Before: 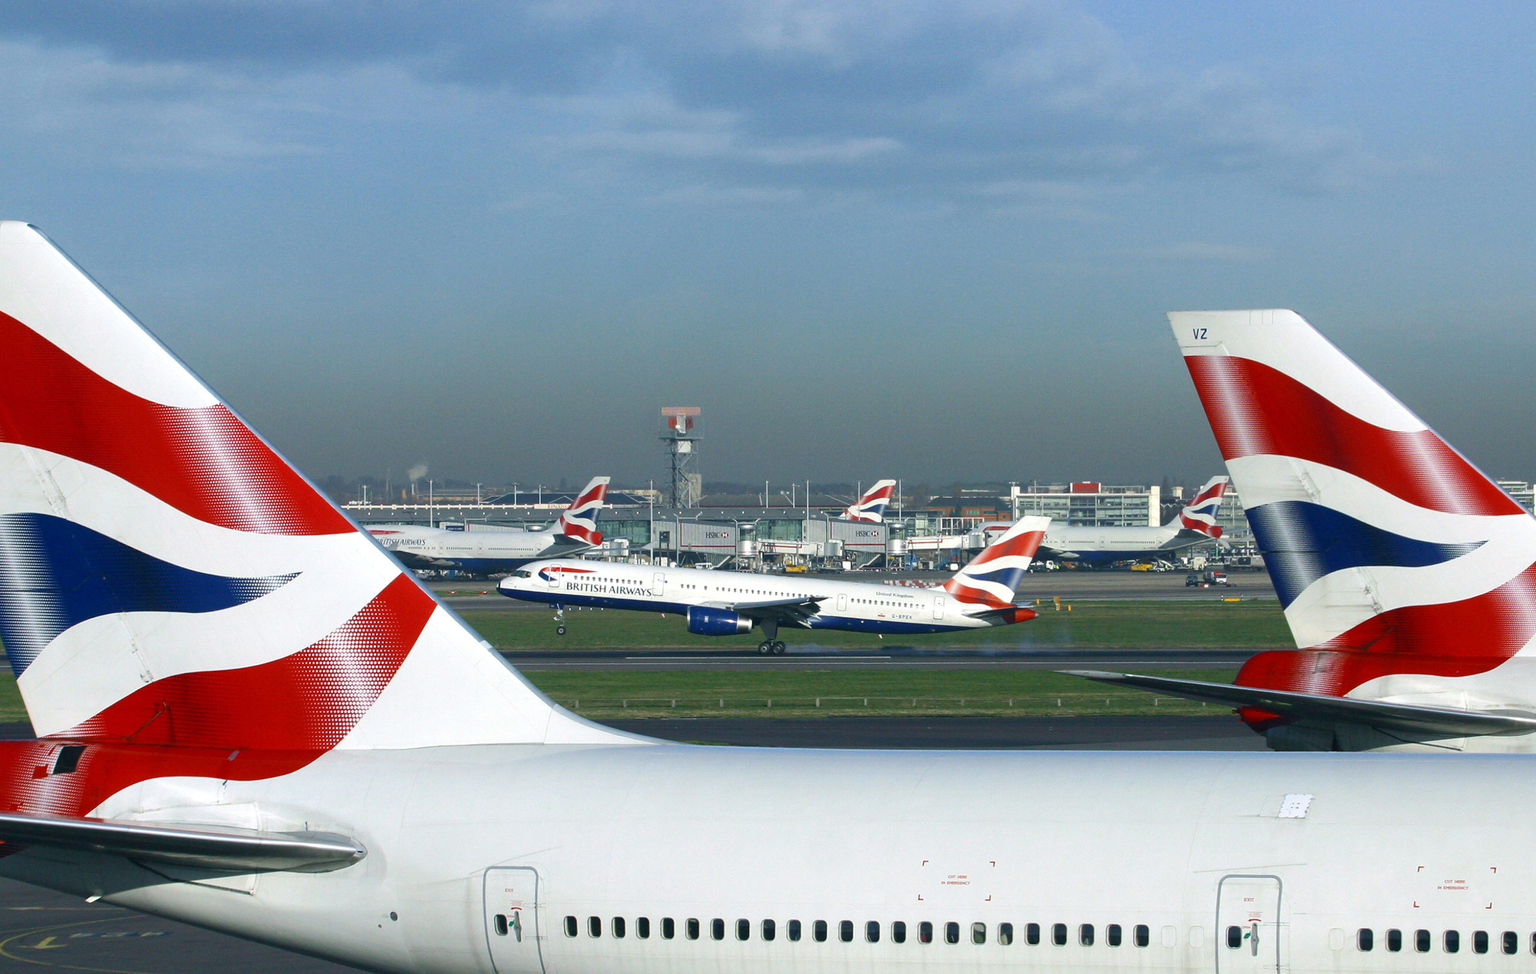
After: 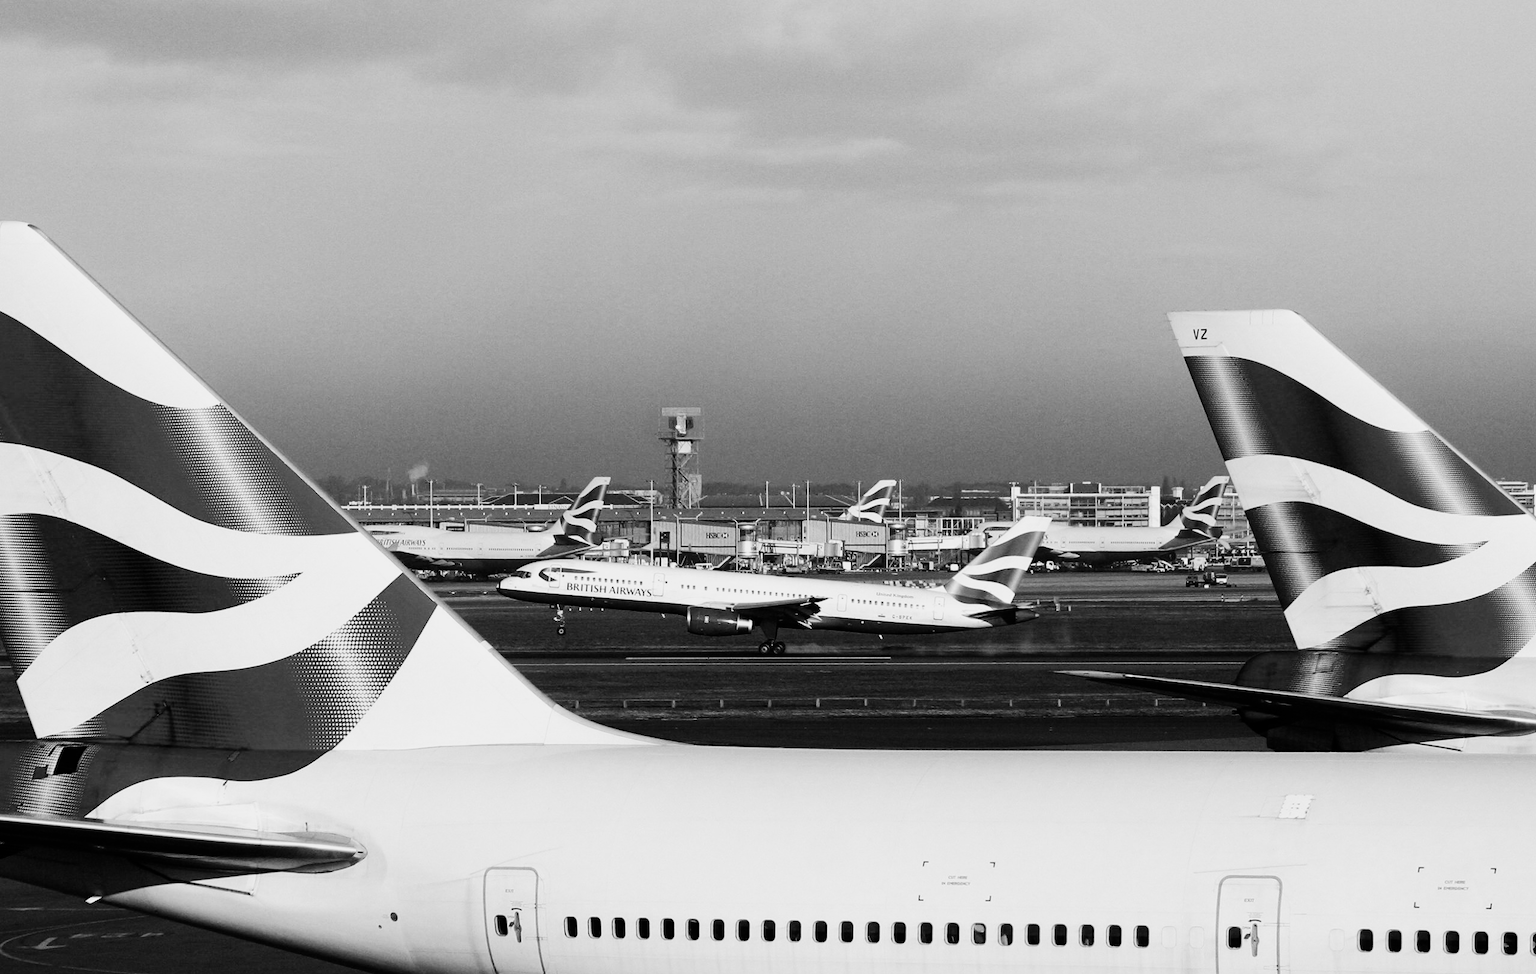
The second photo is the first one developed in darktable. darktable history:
tone equalizer: -8 EV -0.75 EV, -7 EV -0.7 EV, -6 EV -0.6 EV, -5 EV -0.4 EV, -3 EV 0.4 EV, -2 EV 0.6 EV, -1 EV 0.7 EV, +0 EV 0.75 EV, edges refinement/feathering 500, mask exposure compensation -1.57 EV, preserve details no
color calibration: output gray [0.246, 0.254, 0.501, 0], gray › normalize channels true, illuminant same as pipeline (D50), adaptation XYZ, x 0.346, y 0.359, gamut compression 0
filmic rgb: middle gray luminance 29%, black relative exposure -10.3 EV, white relative exposure 5.5 EV, threshold 6 EV, target black luminance 0%, hardness 3.95, latitude 2.04%, contrast 1.132, highlights saturation mix 5%, shadows ↔ highlights balance 15.11%, add noise in highlights 0, preserve chrominance no, color science v3 (2019), use custom middle-gray values true, iterations of high-quality reconstruction 0, contrast in highlights soft, enable highlight reconstruction true
contrast brightness saturation: contrast 0.2, brightness 0.16, saturation 0.22
